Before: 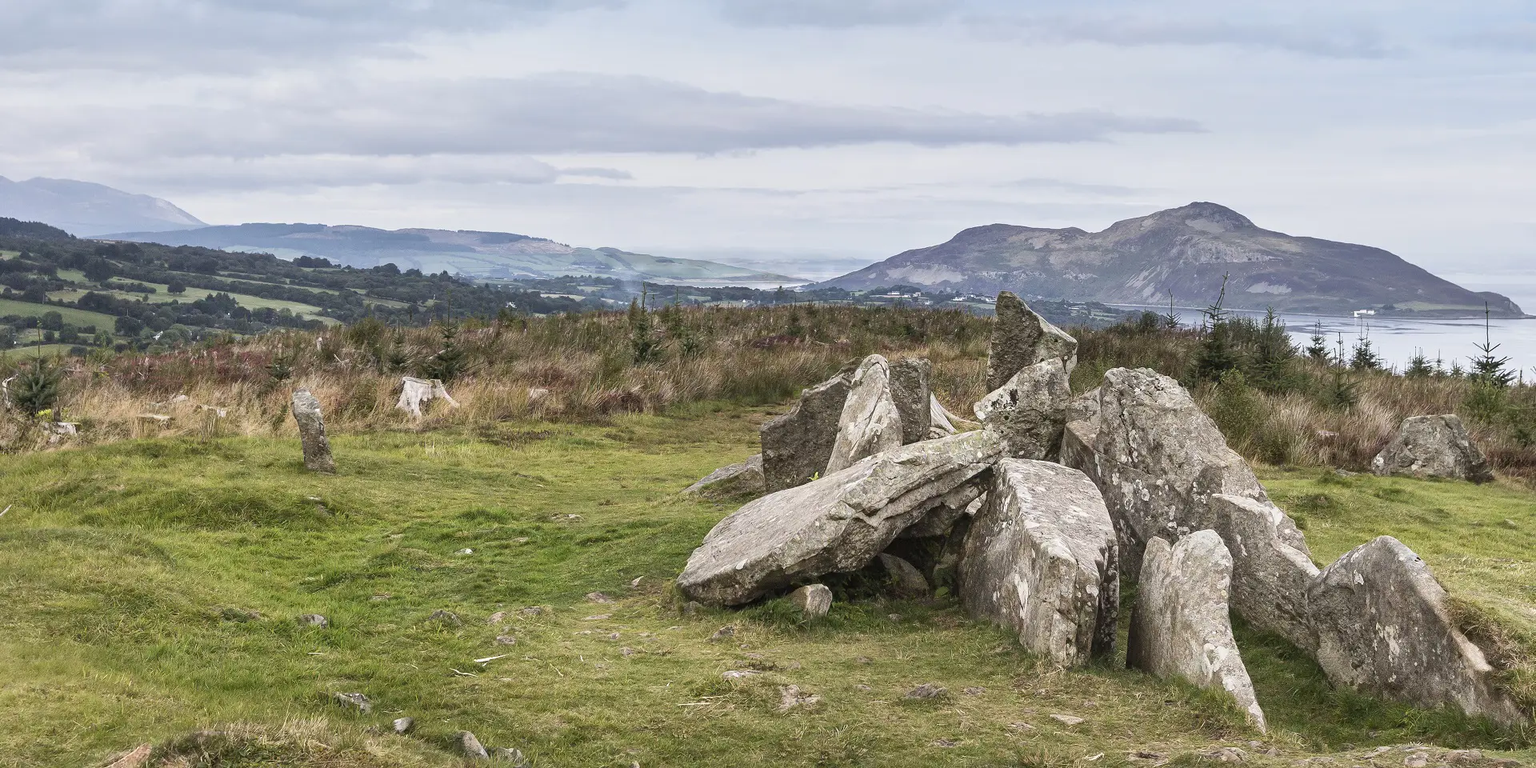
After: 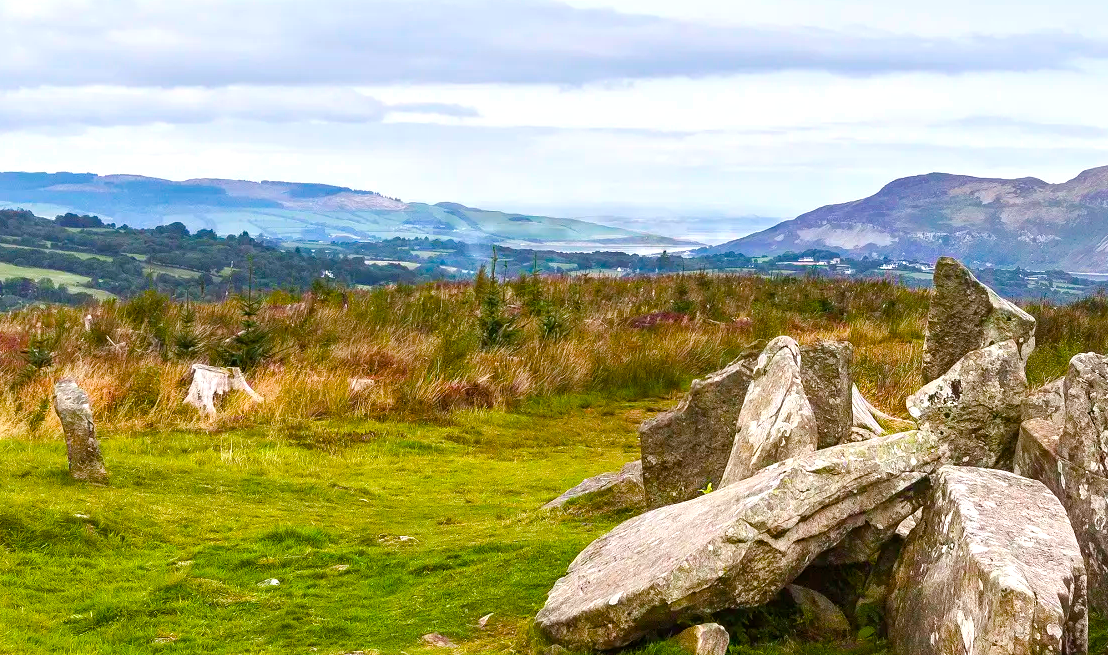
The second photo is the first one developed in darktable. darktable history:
color balance rgb: linear chroma grading › shadows 10%, linear chroma grading › highlights 10%, linear chroma grading › global chroma 15%, linear chroma grading › mid-tones 15%, perceptual saturation grading › global saturation 40%, perceptual saturation grading › highlights -25%, perceptual saturation grading › mid-tones 35%, perceptual saturation grading › shadows 35%, perceptual brilliance grading › global brilliance 11.29%, global vibrance 11.29%
crop: left 16.202%, top 11.208%, right 26.045%, bottom 20.557%
